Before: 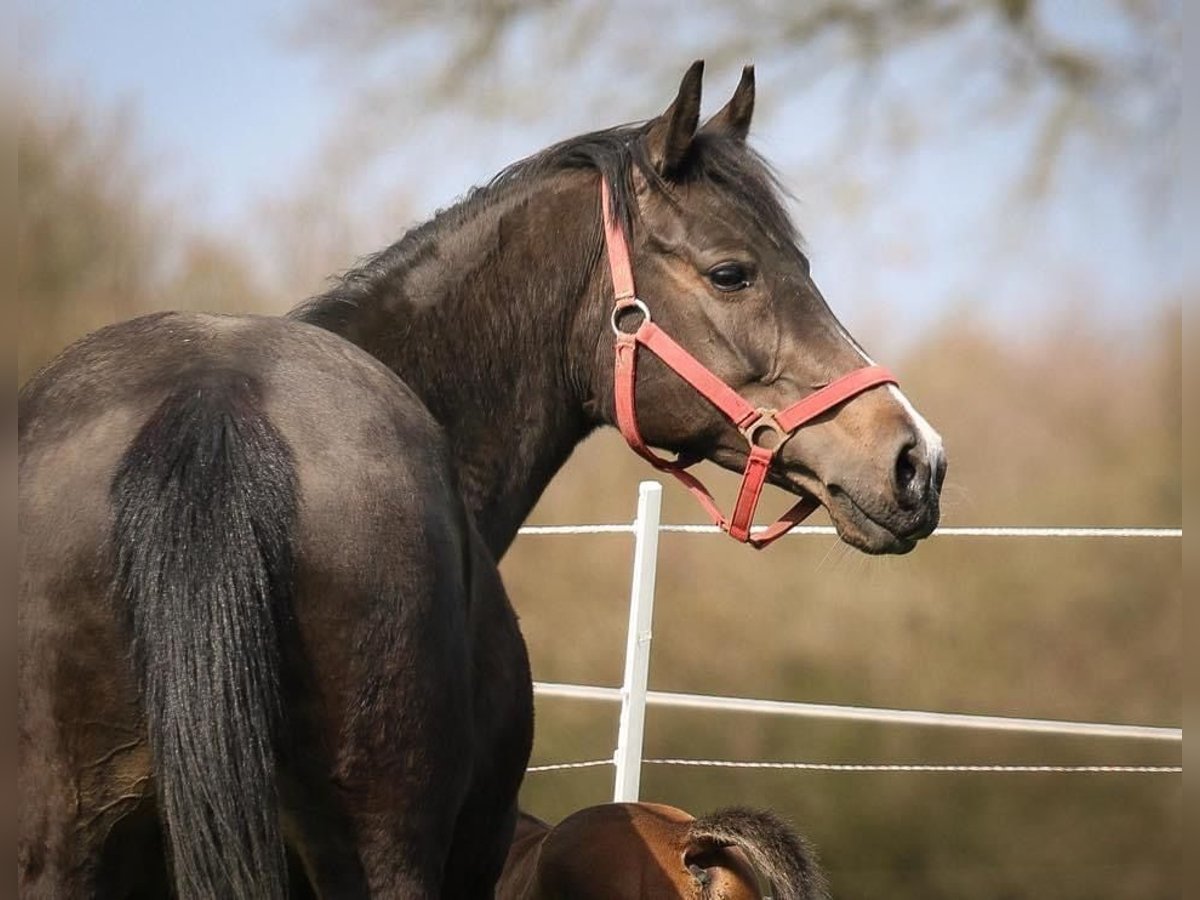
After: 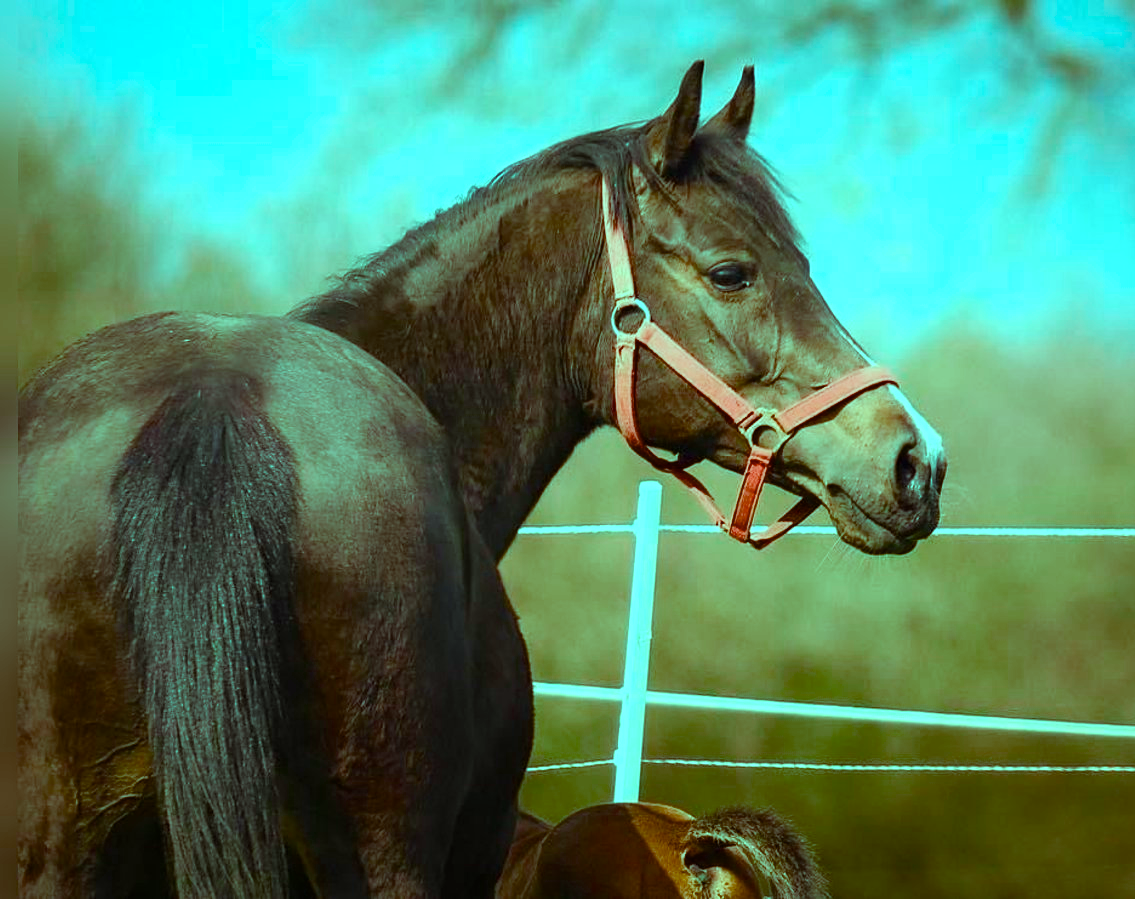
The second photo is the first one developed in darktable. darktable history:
crop and rotate: left 0%, right 5.335%
color balance rgb: shadows lift › chroma 0.652%, shadows lift › hue 112.6°, power › hue 310.49°, highlights gain › luminance 19.895%, highlights gain › chroma 13.049%, highlights gain › hue 175.07°, linear chroma grading › mid-tones 7.826%, perceptual saturation grading › global saturation 20%, perceptual saturation grading › highlights -24.978%, perceptual saturation grading › shadows 49.32%, saturation formula JzAzBz (2021)
